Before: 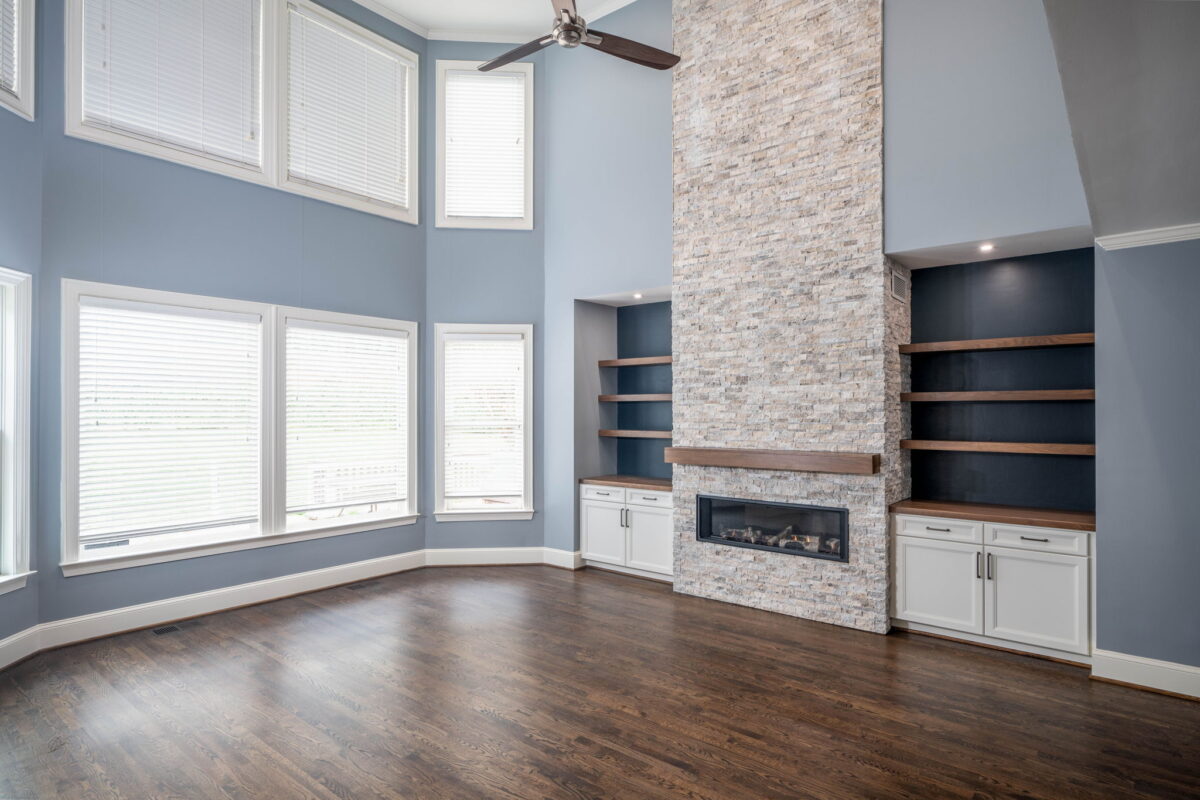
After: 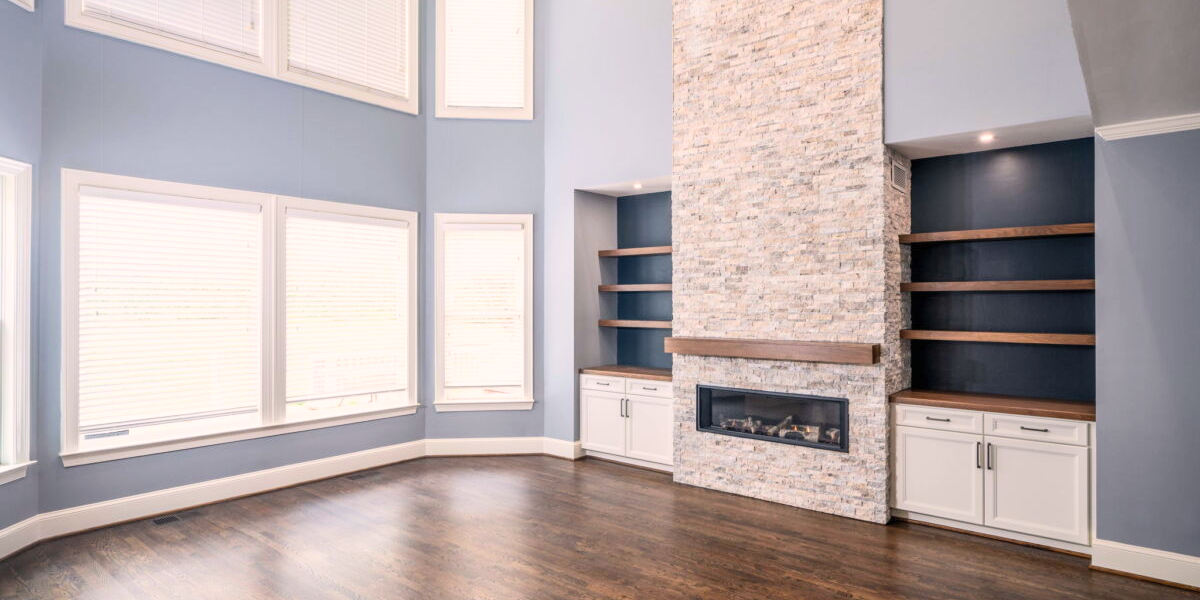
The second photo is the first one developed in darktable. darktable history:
crop: top 13.819%, bottom 11.169%
contrast brightness saturation: contrast 0.2, brightness 0.16, saturation 0.22
color correction: highlights a* 5.81, highlights b* 4.84
